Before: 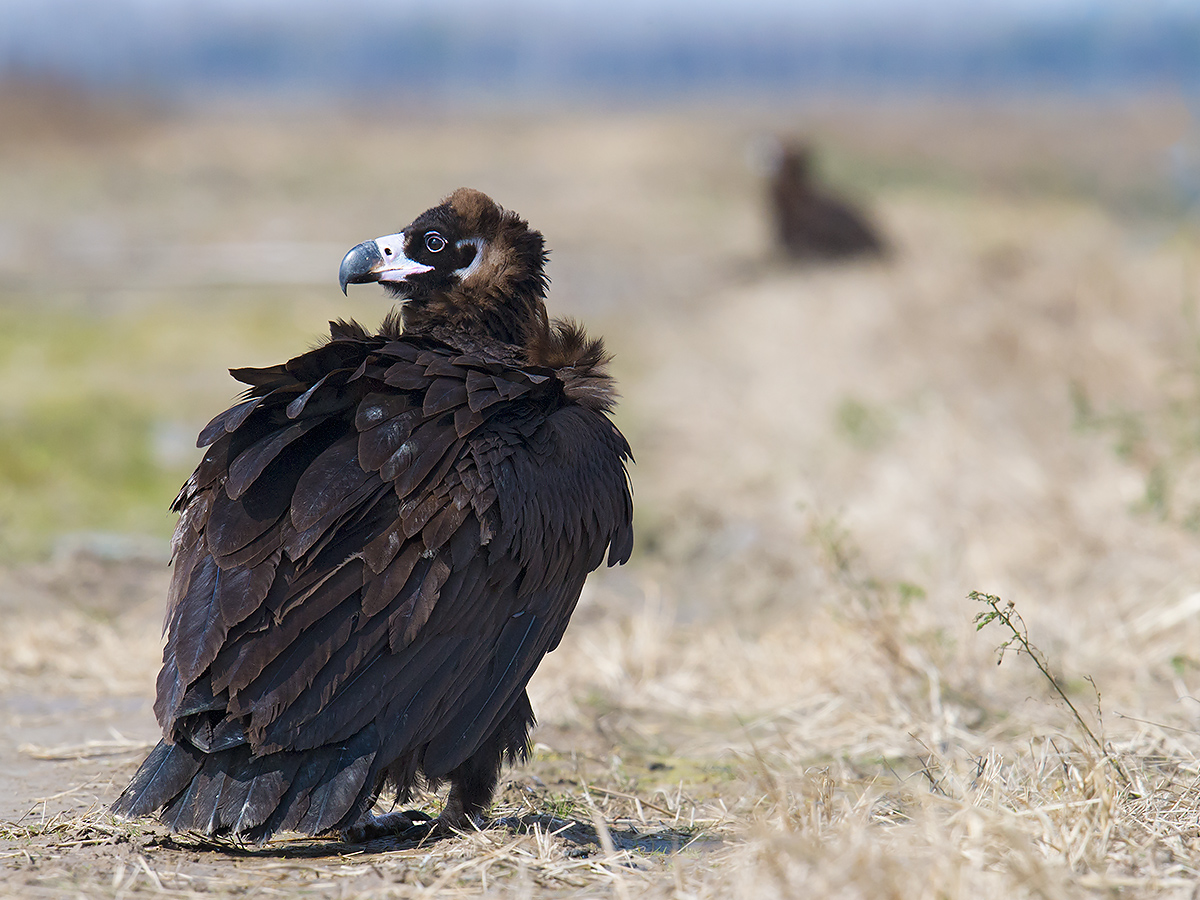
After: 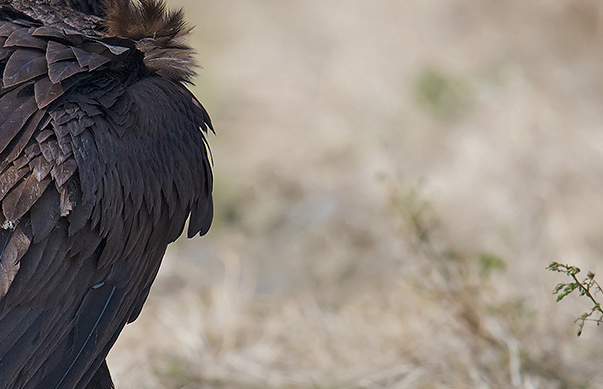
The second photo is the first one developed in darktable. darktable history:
graduated density: rotation -180°, offset 24.95
shadows and highlights: shadows 60, soften with gaussian
crop: left 35.03%, top 36.625%, right 14.663%, bottom 20.057%
